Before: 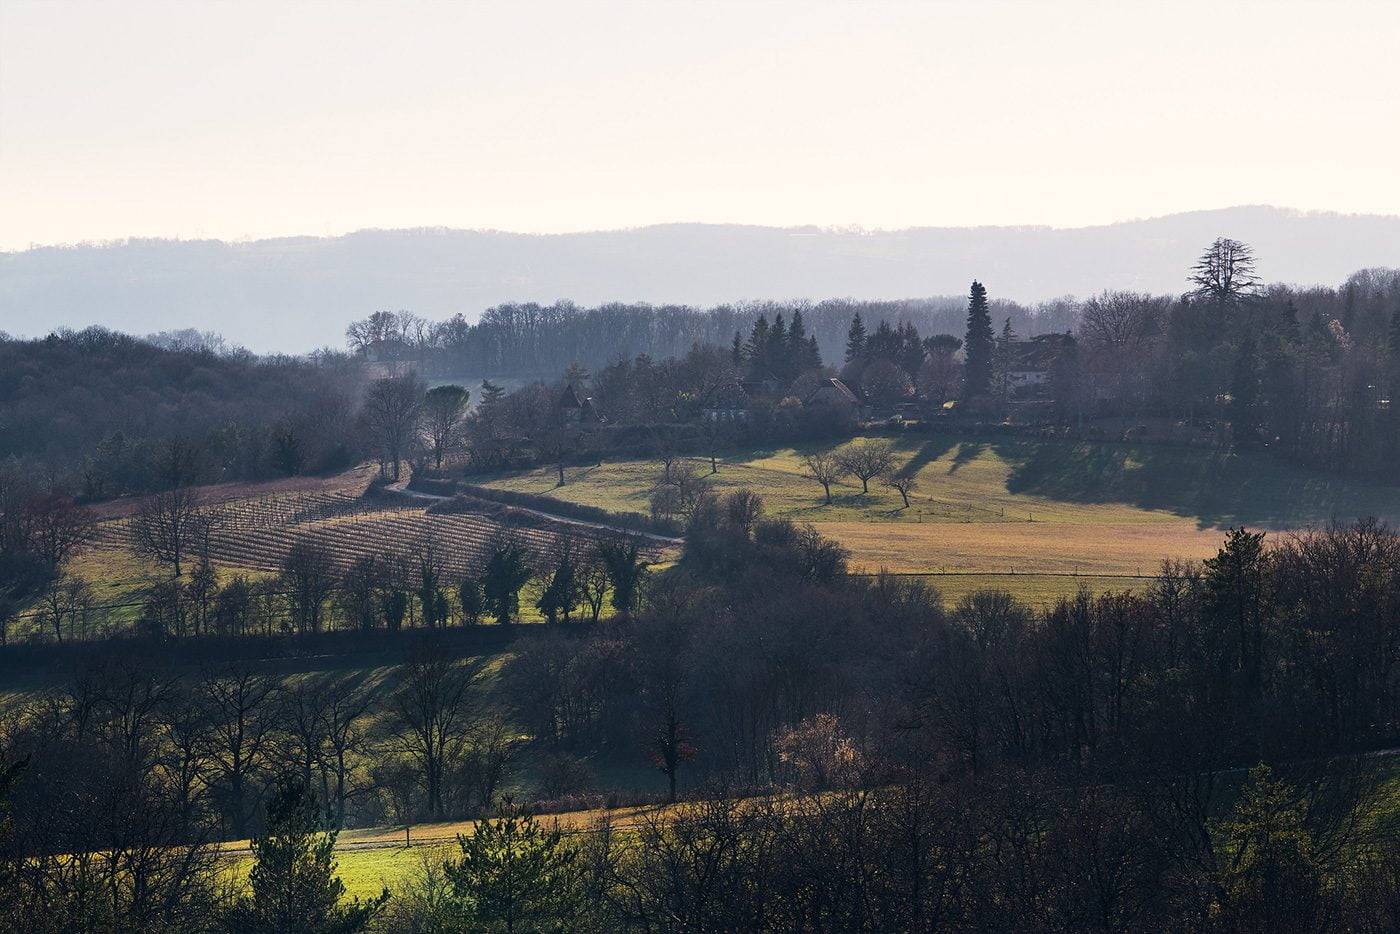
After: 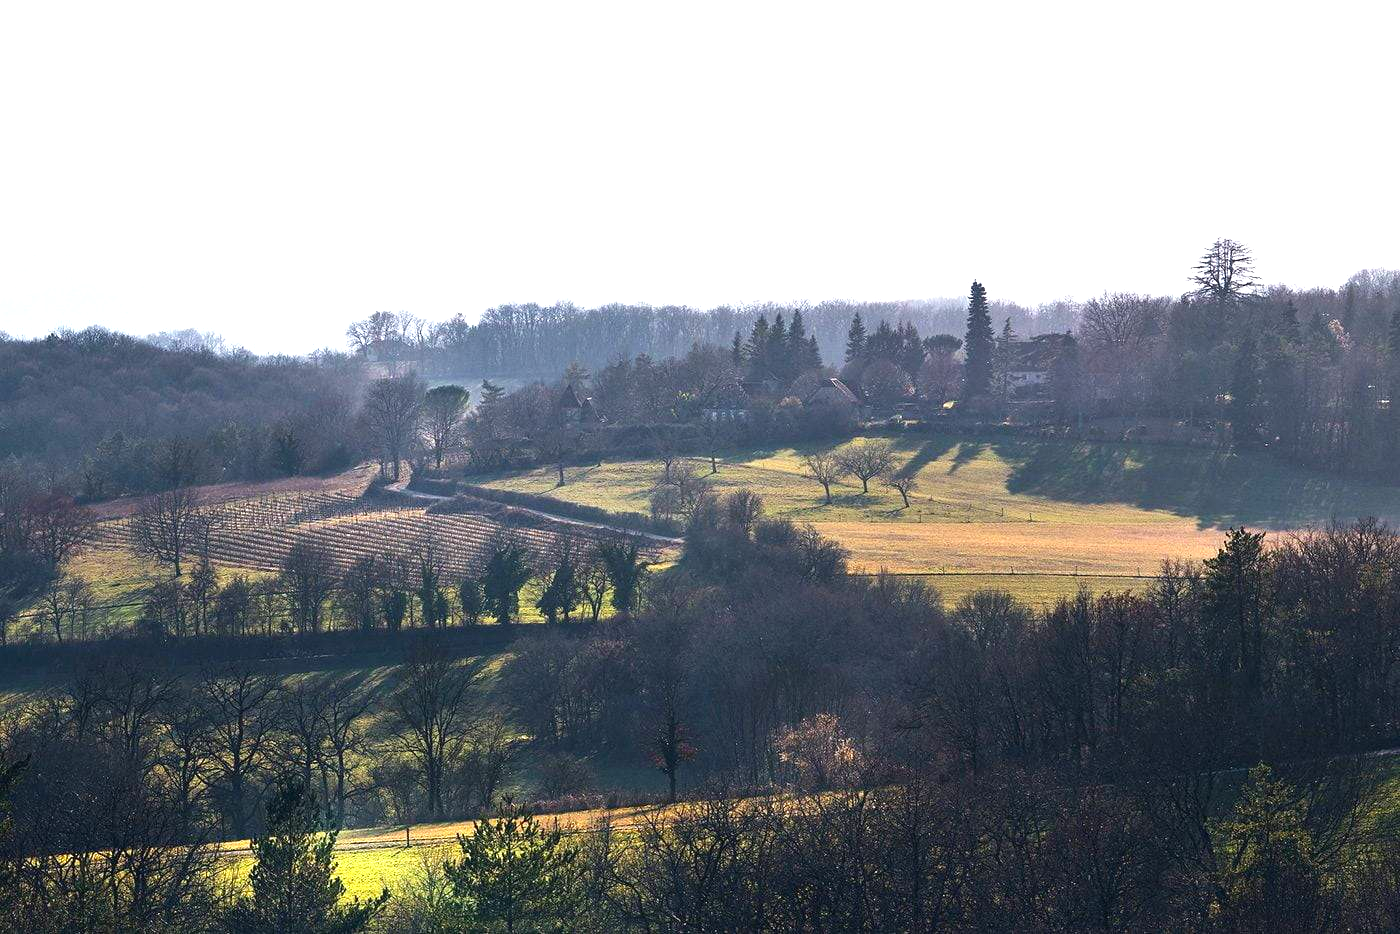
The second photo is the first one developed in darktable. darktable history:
exposure: black level correction 0, exposure 1.001 EV, compensate highlight preservation false
contrast brightness saturation: contrast -0.014, brightness -0.005, saturation 0.031
